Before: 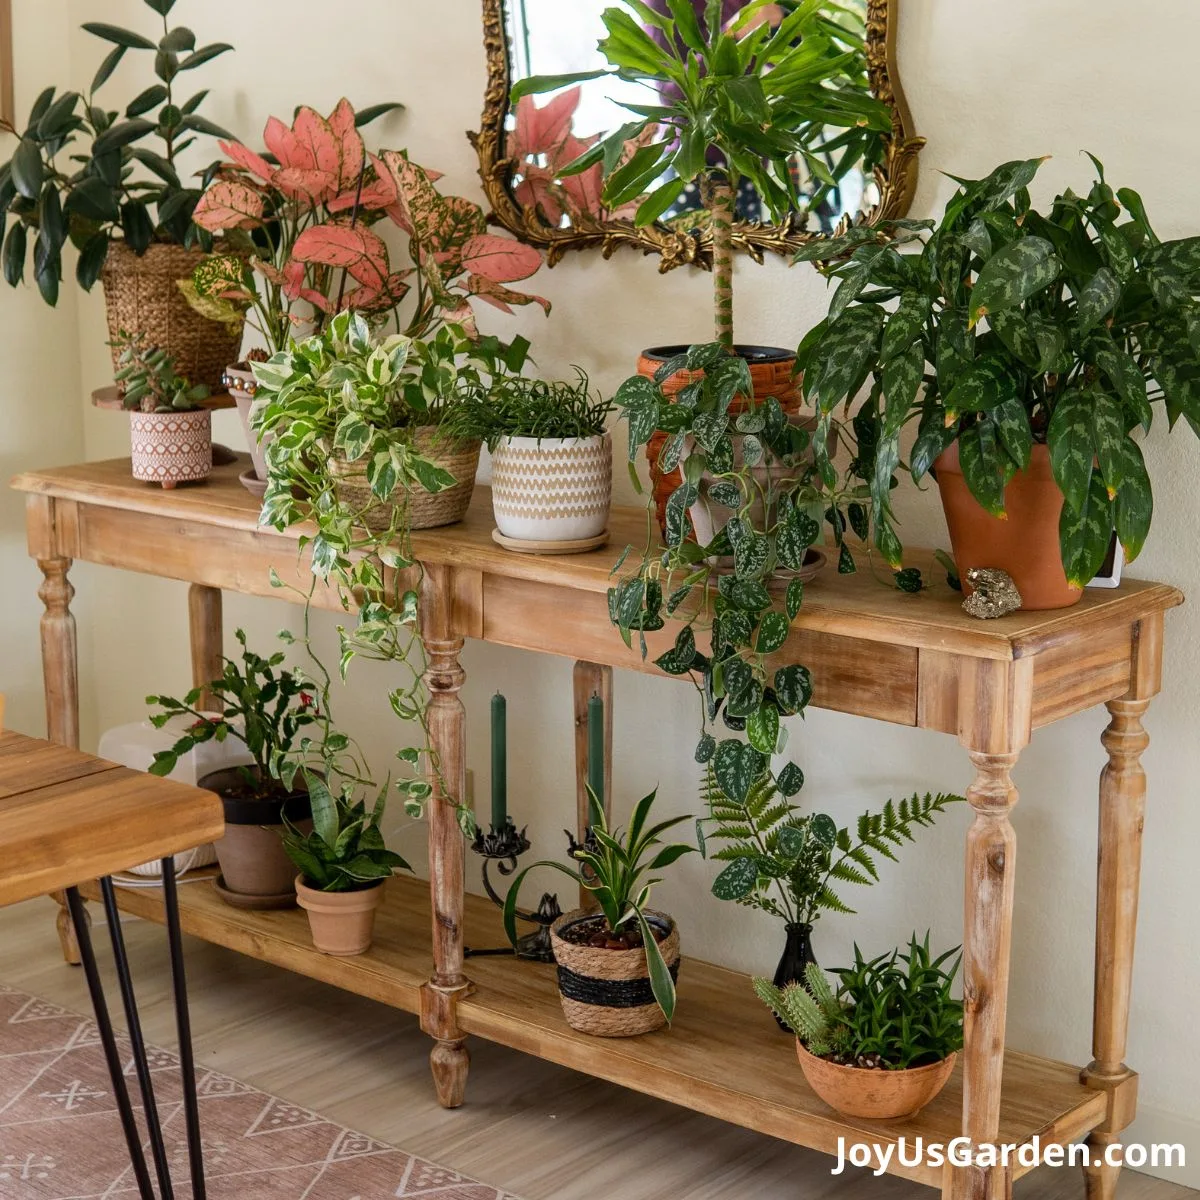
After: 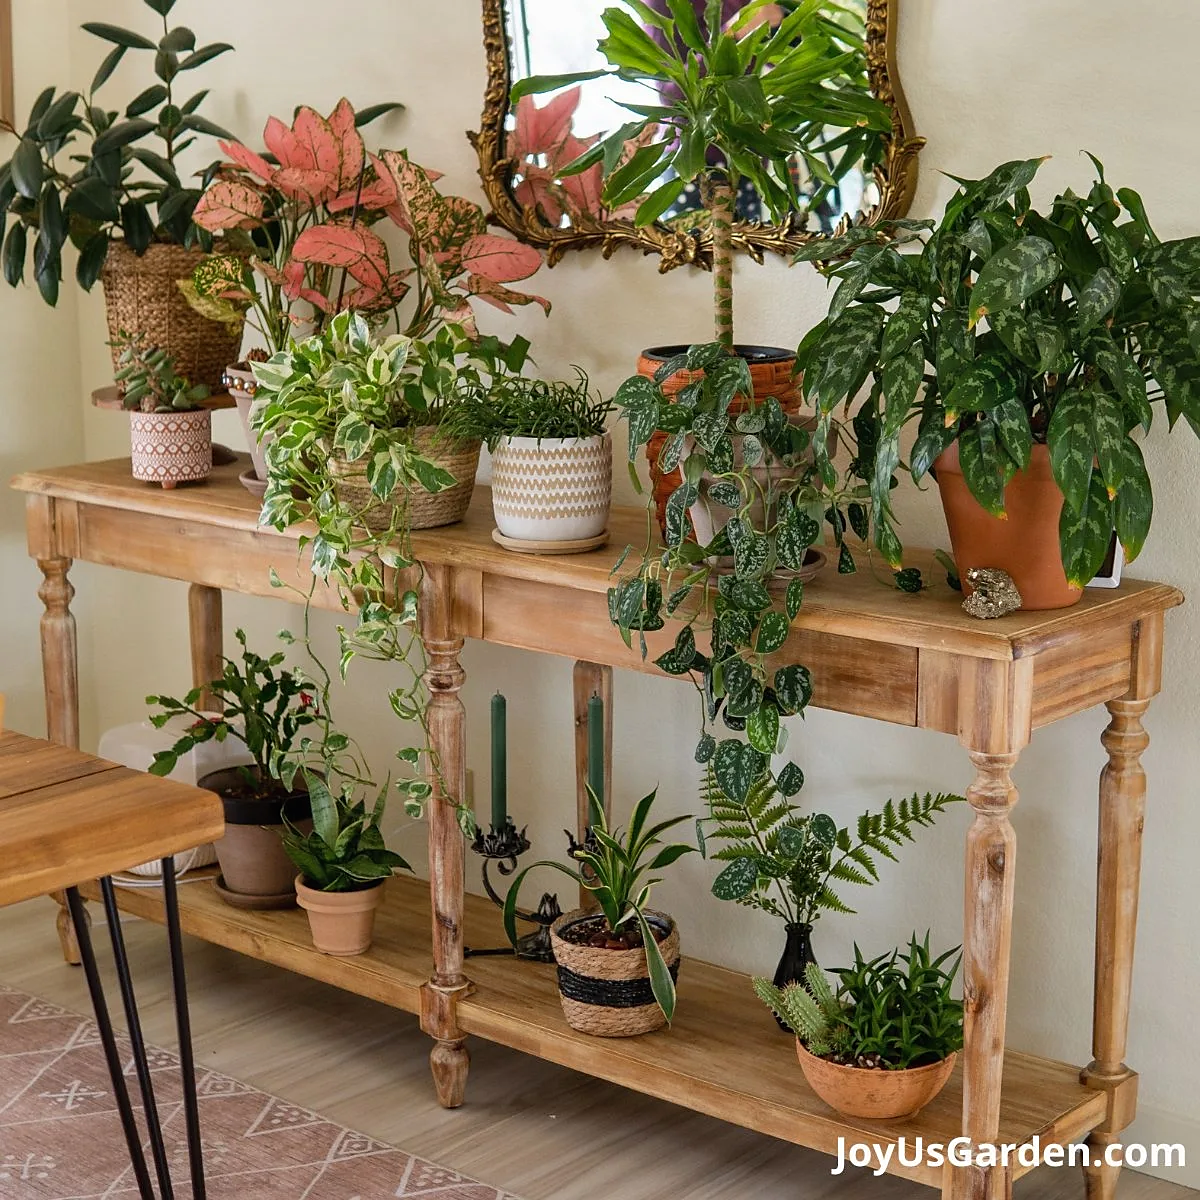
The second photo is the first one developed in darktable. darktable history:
sharpen: radius 1.458, amount 0.398, threshold 1.271
shadows and highlights: shadows 60, soften with gaussian
local contrast: mode bilateral grid, contrast 100, coarseness 100, detail 94%, midtone range 0.2
